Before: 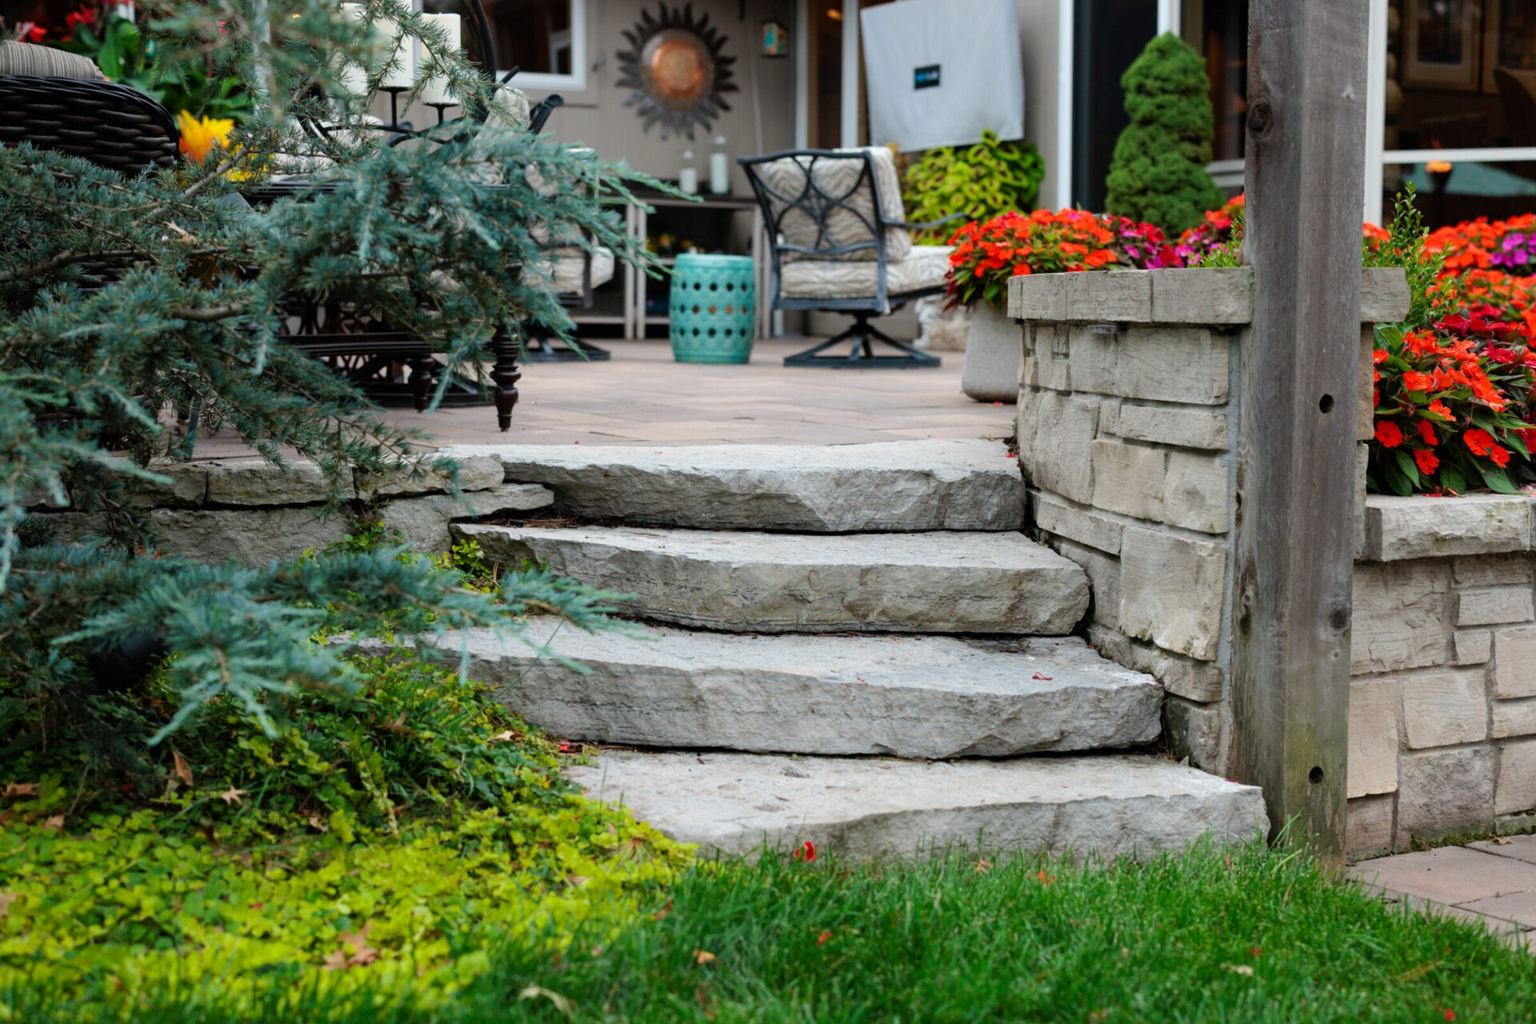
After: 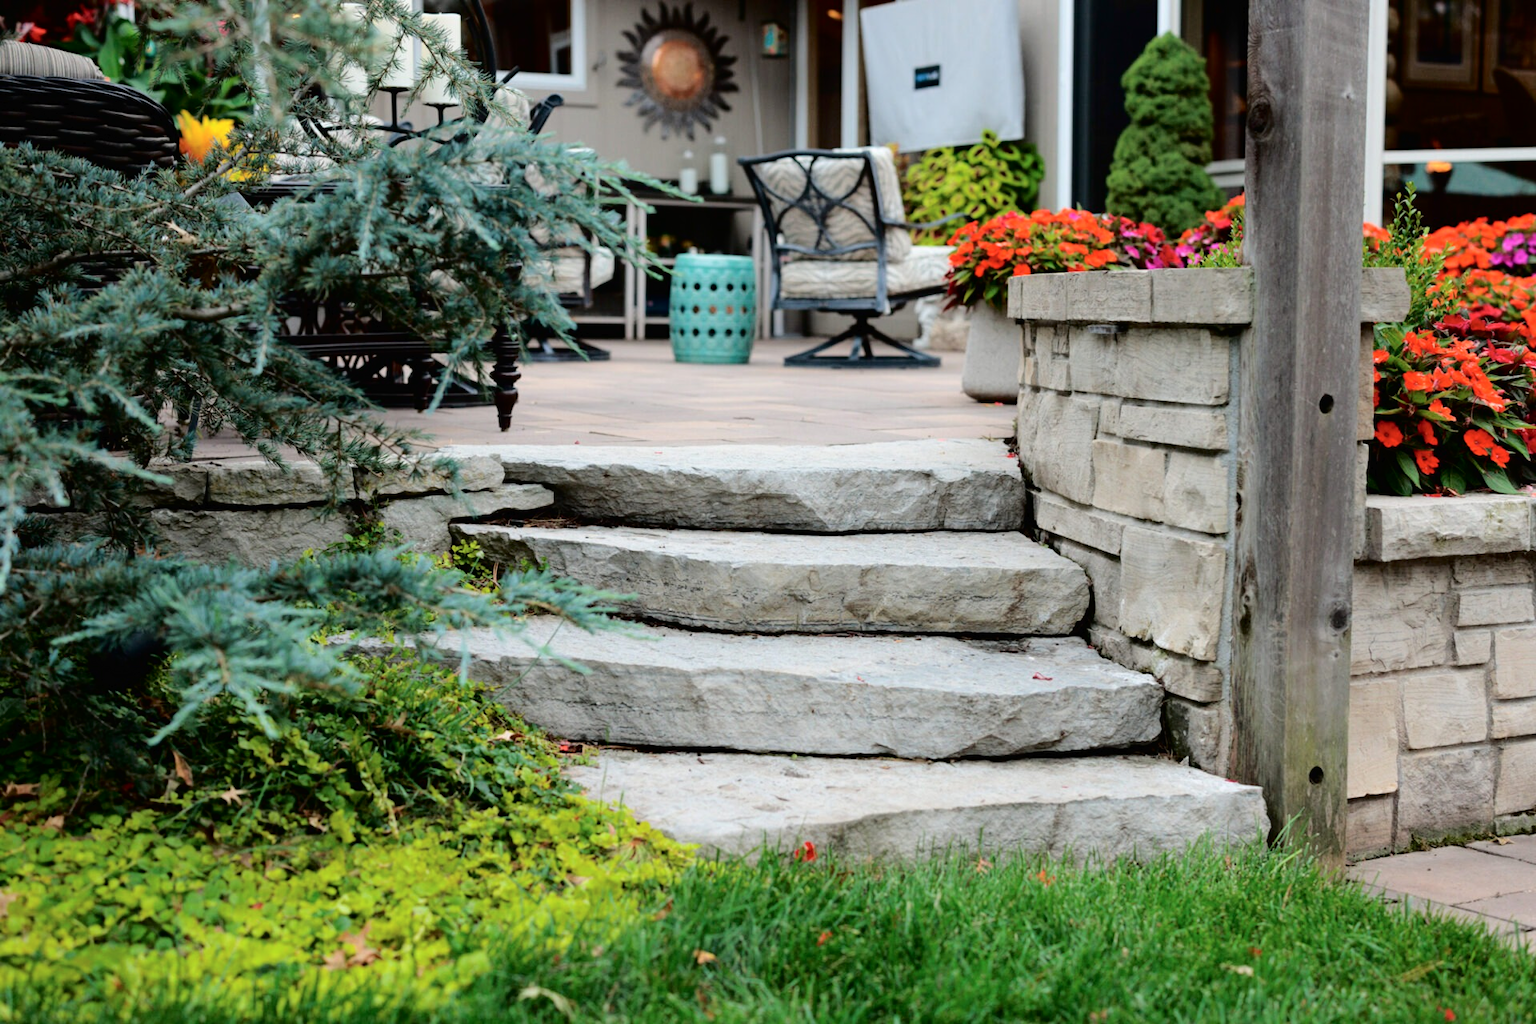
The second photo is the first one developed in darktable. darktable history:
tone curve: curves: ch0 [(0, 0) (0.003, 0.01) (0.011, 0.01) (0.025, 0.011) (0.044, 0.019) (0.069, 0.032) (0.1, 0.054) (0.136, 0.088) (0.177, 0.138) (0.224, 0.214) (0.277, 0.297) (0.335, 0.391) (0.399, 0.469) (0.468, 0.551) (0.543, 0.622) (0.623, 0.699) (0.709, 0.775) (0.801, 0.85) (0.898, 0.929) (1, 1)], color space Lab, independent channels, preserve colors none
